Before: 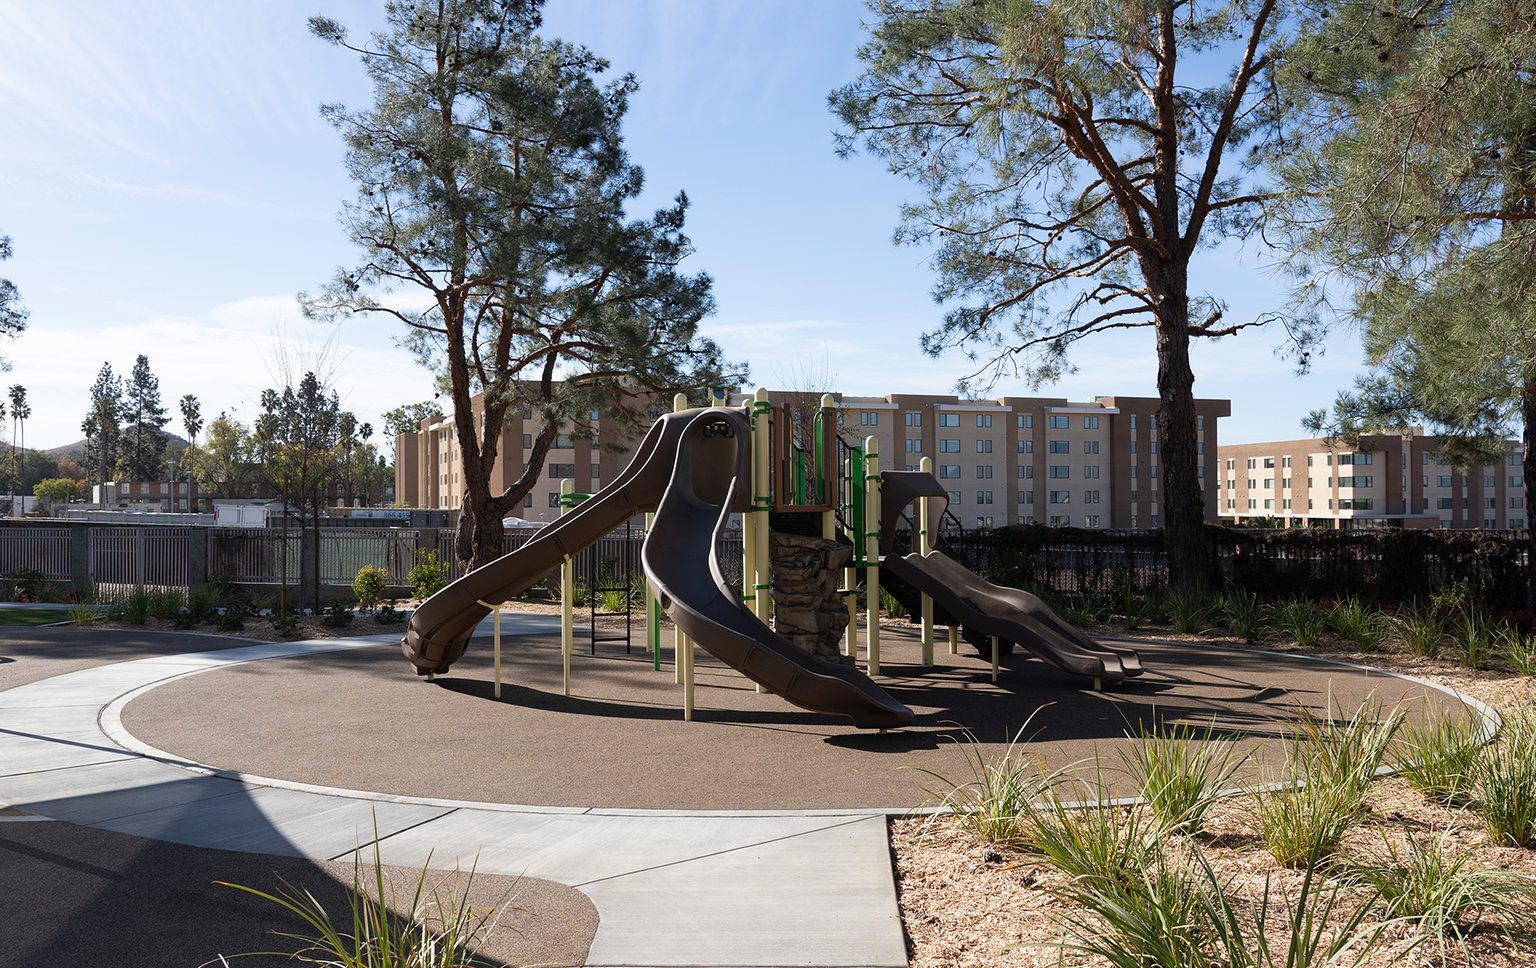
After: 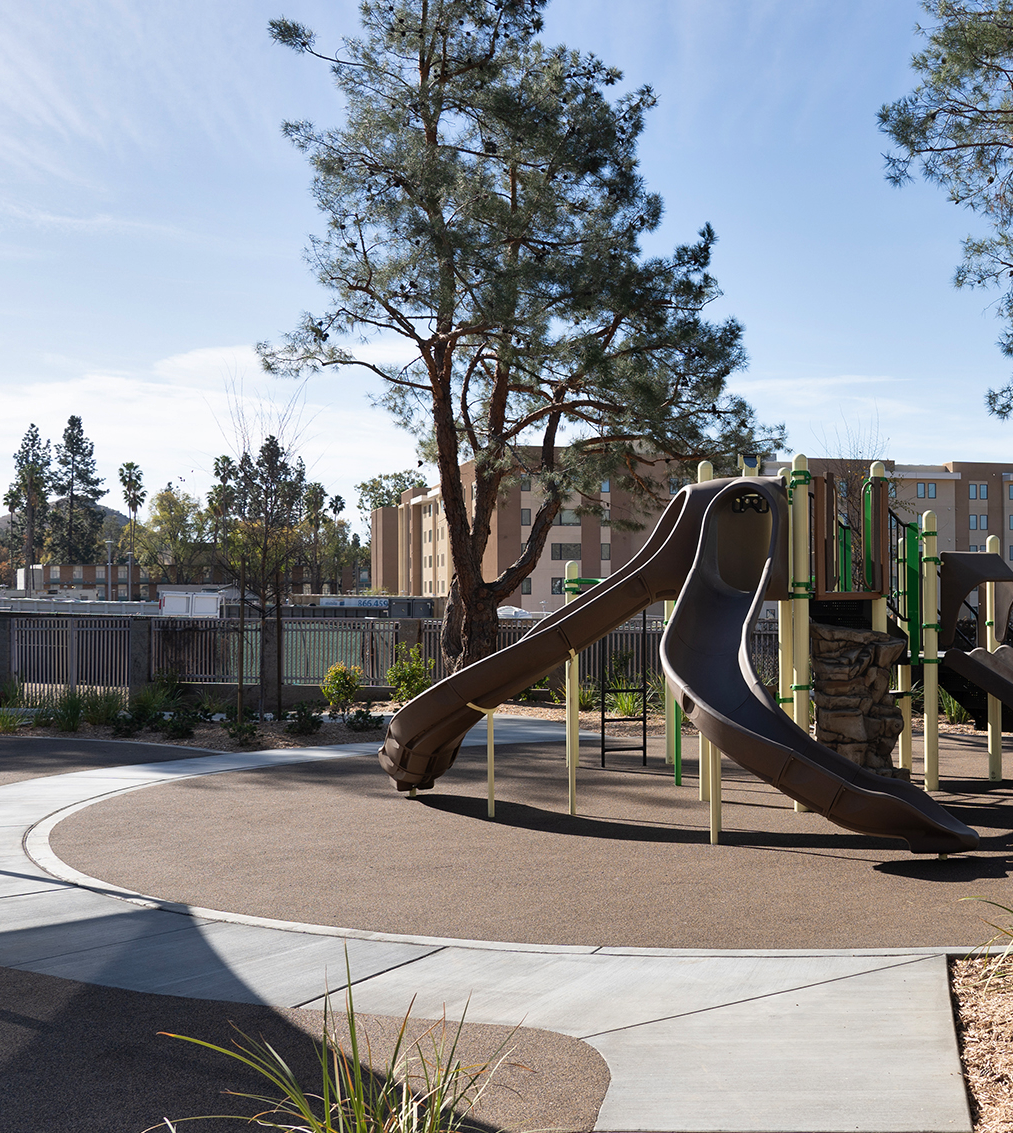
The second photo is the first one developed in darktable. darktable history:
crop: left 5.114%, right 38.589%
shadows and highlights: soften with gaussian
